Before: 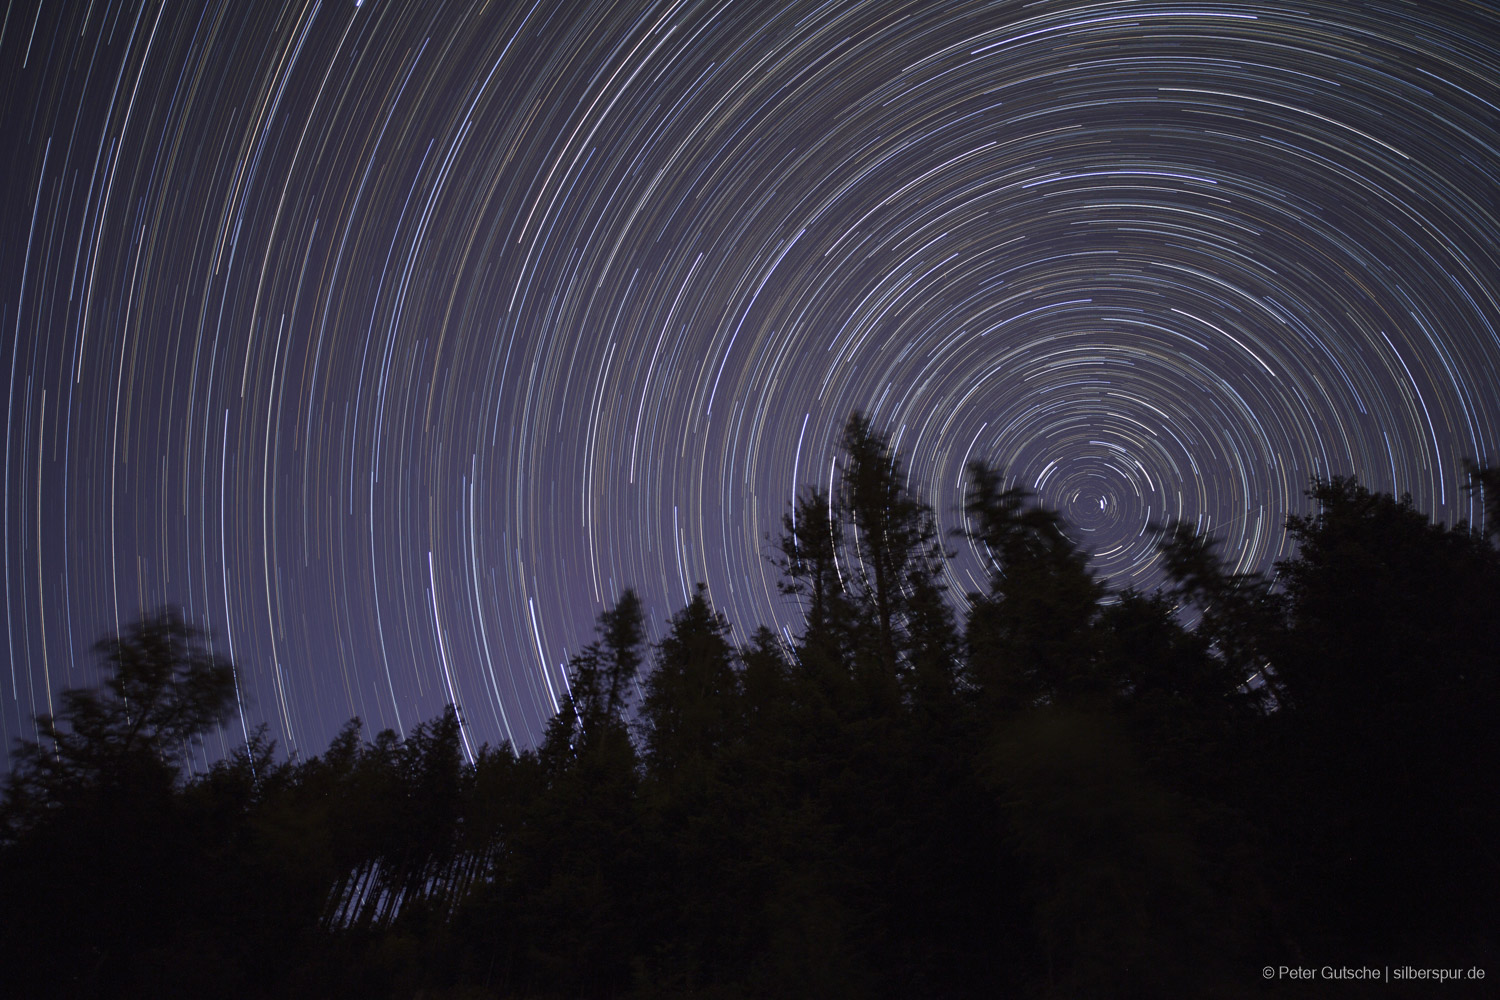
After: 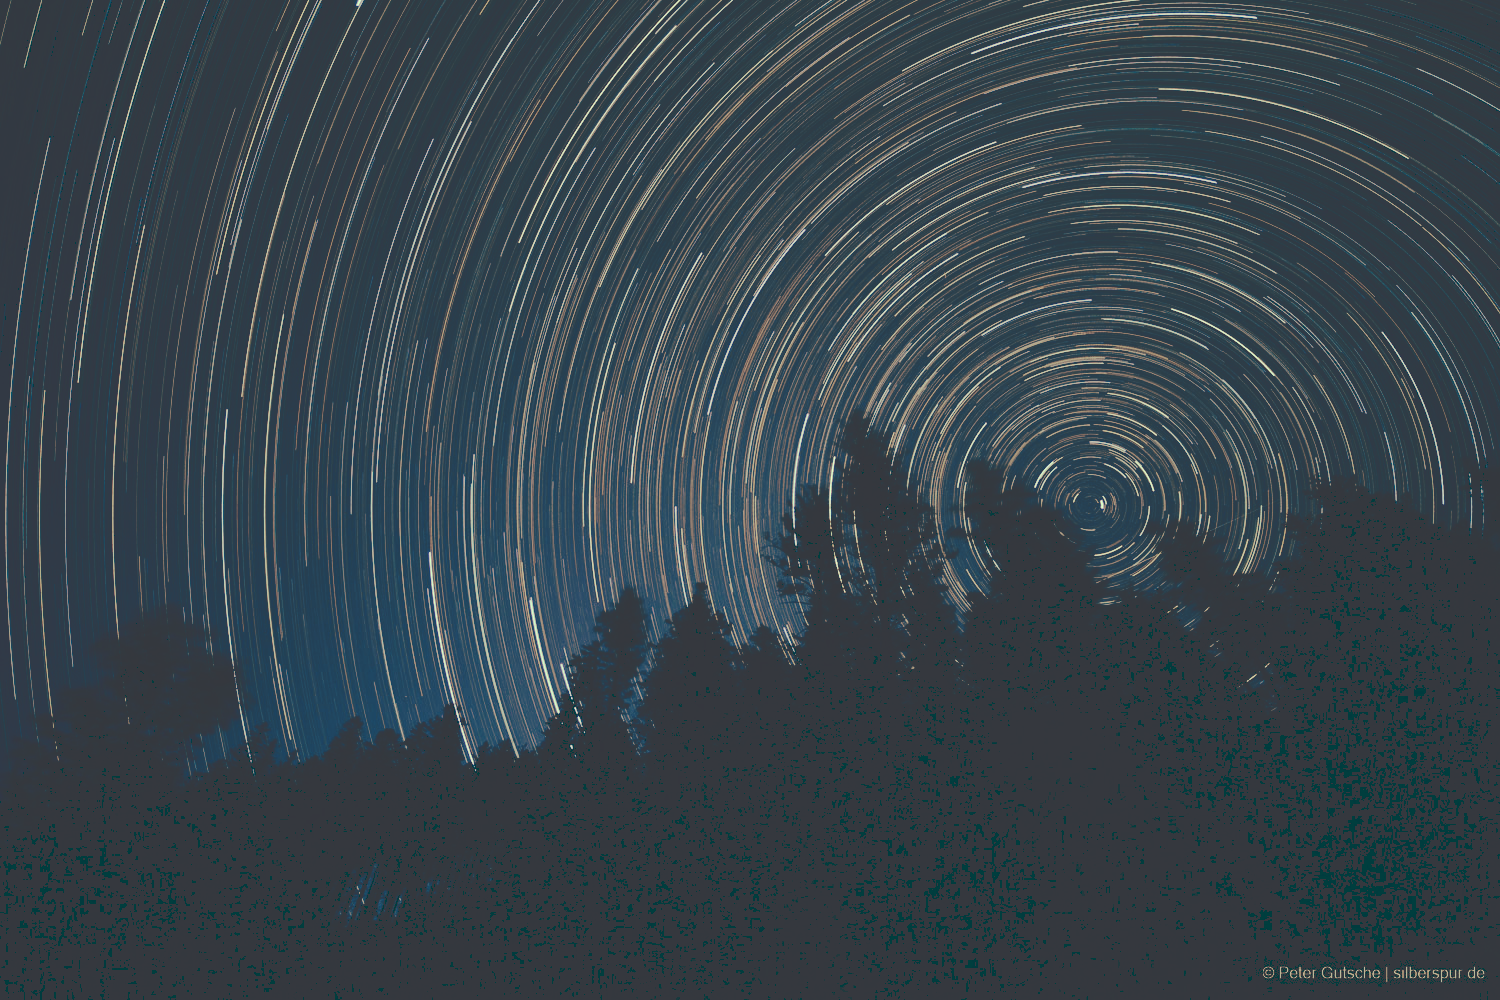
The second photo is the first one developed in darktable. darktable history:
tone curve: curves: ch0 [(0, 0) (0.003, 0.231) (0.011, 0.231) (0.025, 0.231) (0.044, 0.233) (0.069, 0.23) (0.1, 0.231) (0.136, 0.23) (0.177, 0.233) (0.224, 0.246) (0.277, 0.266) (0.335, 0.317) (0.399, 0.426) (0.468, 0.536) (0.543, 0.634) (0.623, 0.71) (0.709, 0.768) (0.801, 0.835) (0.898, 0.88) (1, 1)], preserve colors none
color look up table: target L [92.41, 87.85, 83.94, 76.97, 74.08, 61.99, 60.28, 64.88, 56.4, 50.59, 46.85, 44.35, 25.01, 201.92, 83.7, 80.79, 70.13, 64.95, 62.82, 68.17, 62.43, 45.05, 47.1, 39.81, 32.62, 0.523, 97.38, 90.81, 79.77, 89.12, 67.67, 62.2, 82.84, 69.38, 56.82, 45.47, 41.44, 33.04, 40.67, 17.22, 0.537, 0.538, 0.518, 15.91, 76.37, 75.15, 62.33, 42.49, 17.66], target a [-22.41, -36.52, -23.94, -48.7, -32.77, -41.12, -37.51, -11.91, -21.61, -35.81, -15.87, -25.6, -66.56, 0, -4.351, -6.52, 21.67, 38.61, 8.326, 33.26, 22.66, 4.407, 33.33, 18.36, 46.11, 5.828, -14.7, -2.696, -3.171, -0.833, -0.571, 43.12, 6.842, 2.18, 9.182, -8.988, 2.563, -3.102, 15.95, -45.16, 6.319, 14.58, 7.977, -44.96, -46.42, -39.01, -18.18, -18.41, -47.57], target b [44.8, 53.09, 30.47, 35.17, 34.68, 34.39, 17.52, 29.58, 10.25, 22.51, 23.48, 9.666, -2.65, -0.001, 40.28, 50.63, 42.4, 35.66, 22.89, 28.43, 17.07, 22.7, 28.14, 8.405, 1.123, -44.09, 28.87, 21.76, 4.183, 17.49, 18.56, 14.24, 9.055, -12.41, 3.38, -15.92, -8.452, -1.582, -6.615, -26.86, -45.42, -69.08, -51.67, -17.83, 12.02, -2.91, 6.135, -4.918, -22.59], num patches 49
